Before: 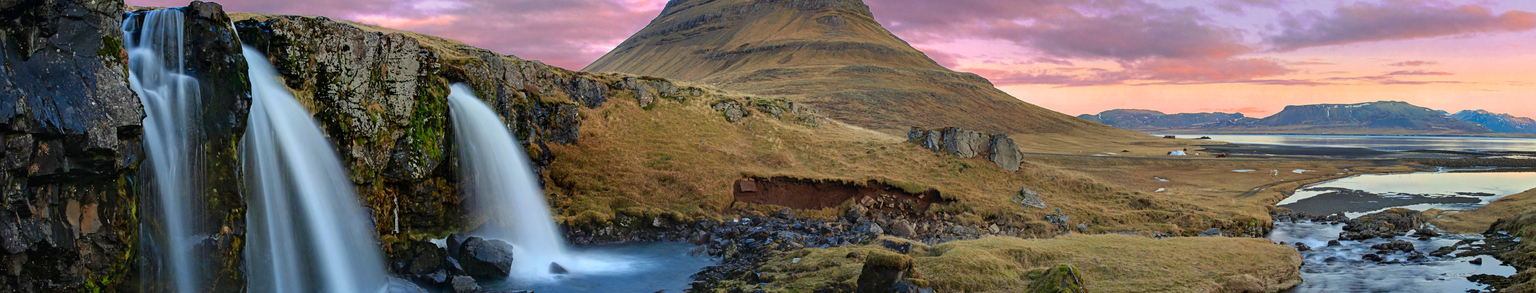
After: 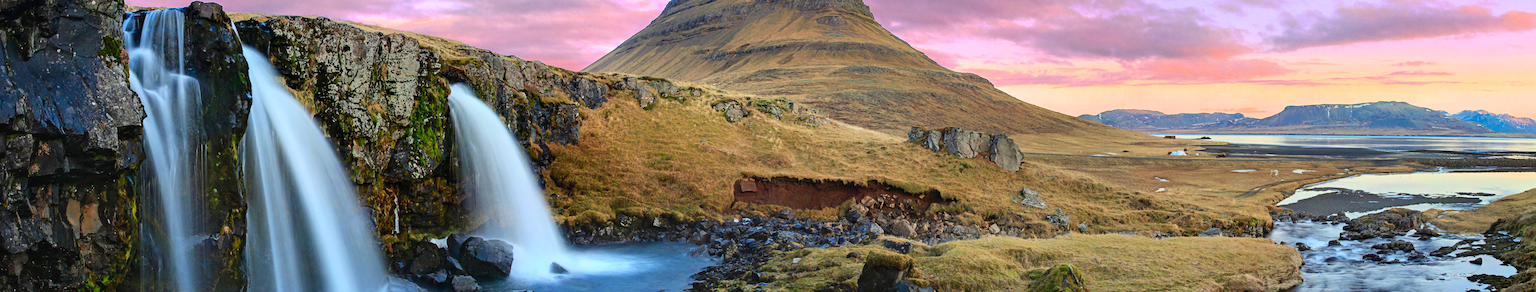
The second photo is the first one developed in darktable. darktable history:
contrast brightness saturation: contrast 0.203, brightness 0.167, saturation 0.223
